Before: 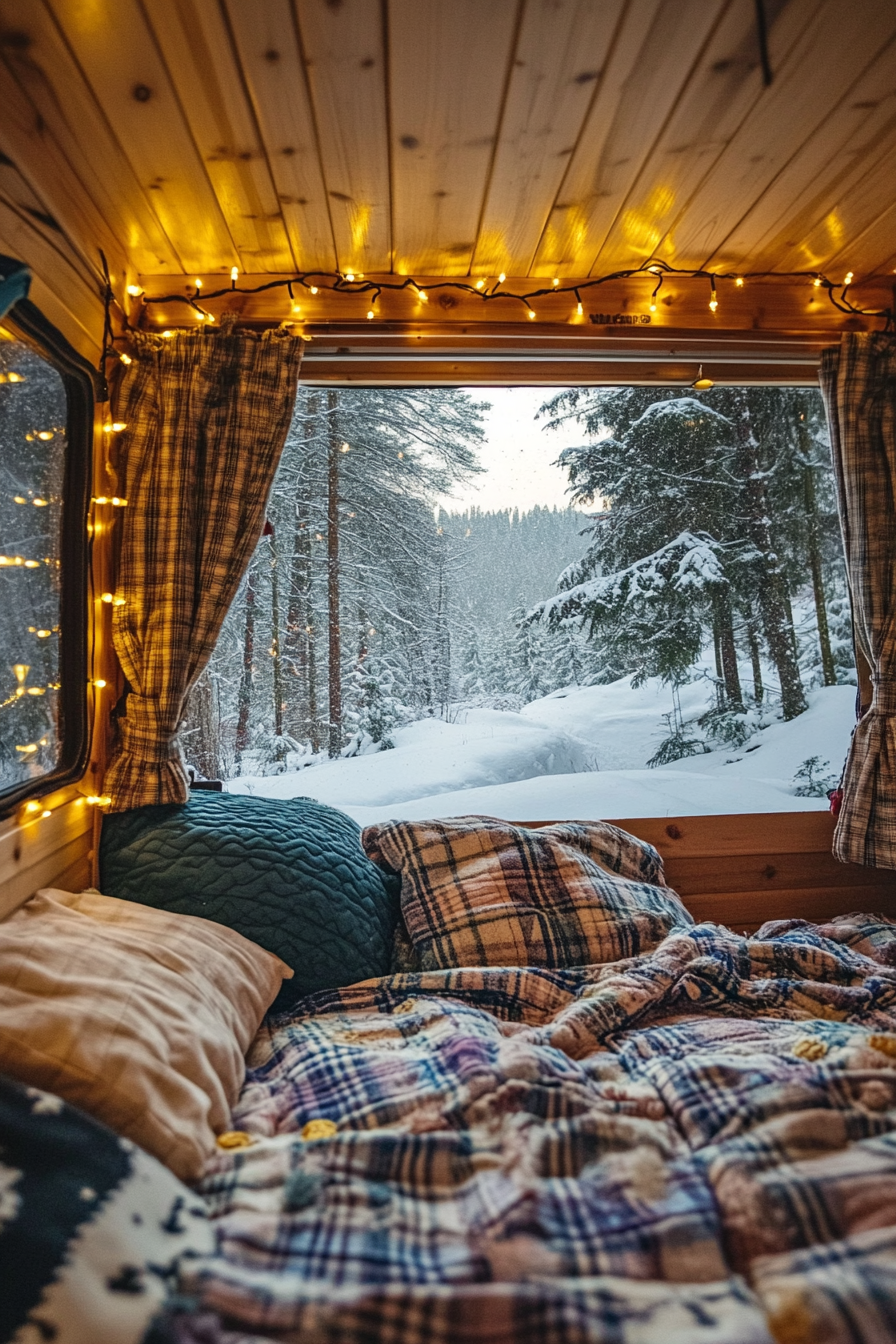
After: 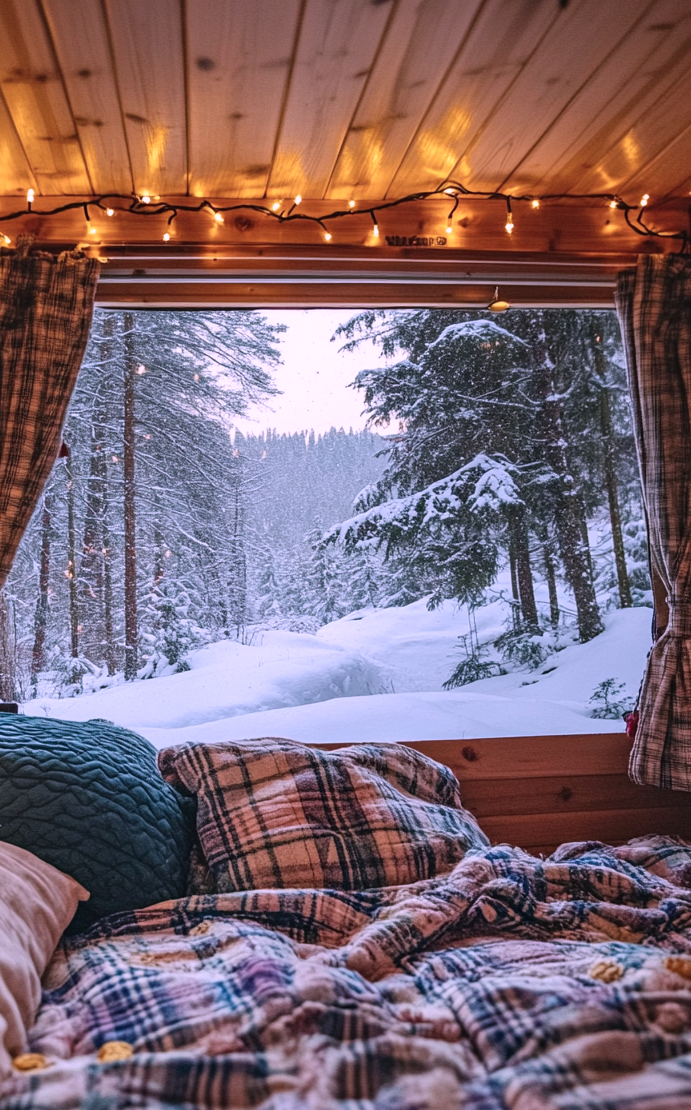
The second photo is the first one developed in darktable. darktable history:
color correction: highlights a* 15.02, highlights b* -24.95
crop: left 22.805%, top 5.831%, bottom 11.528%
